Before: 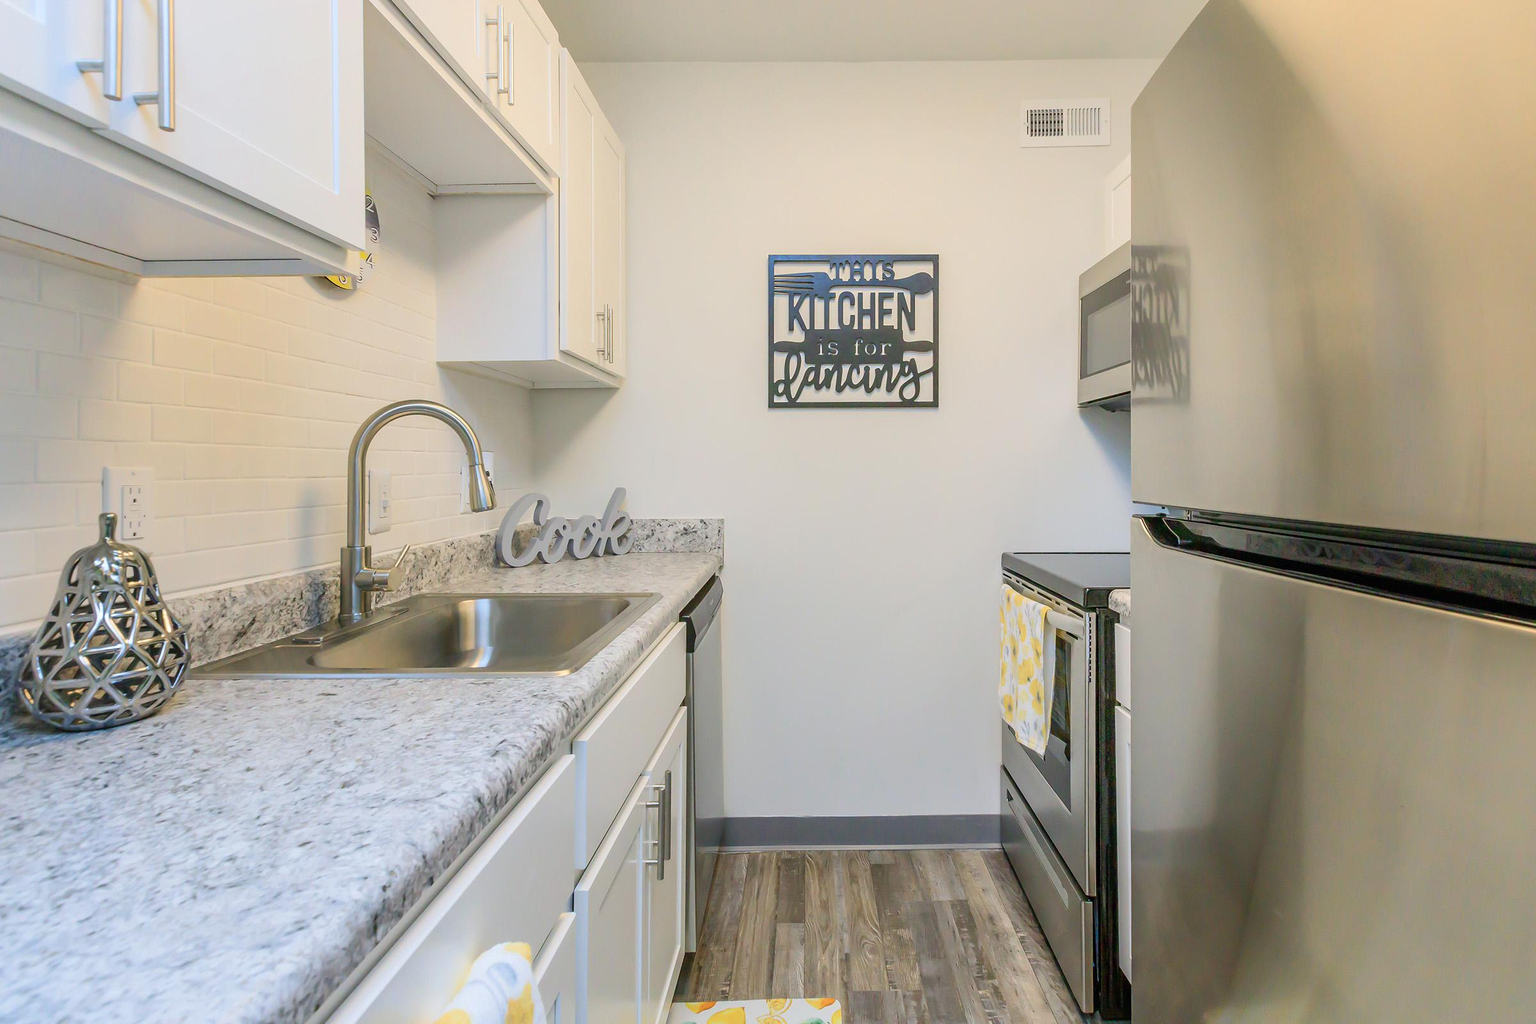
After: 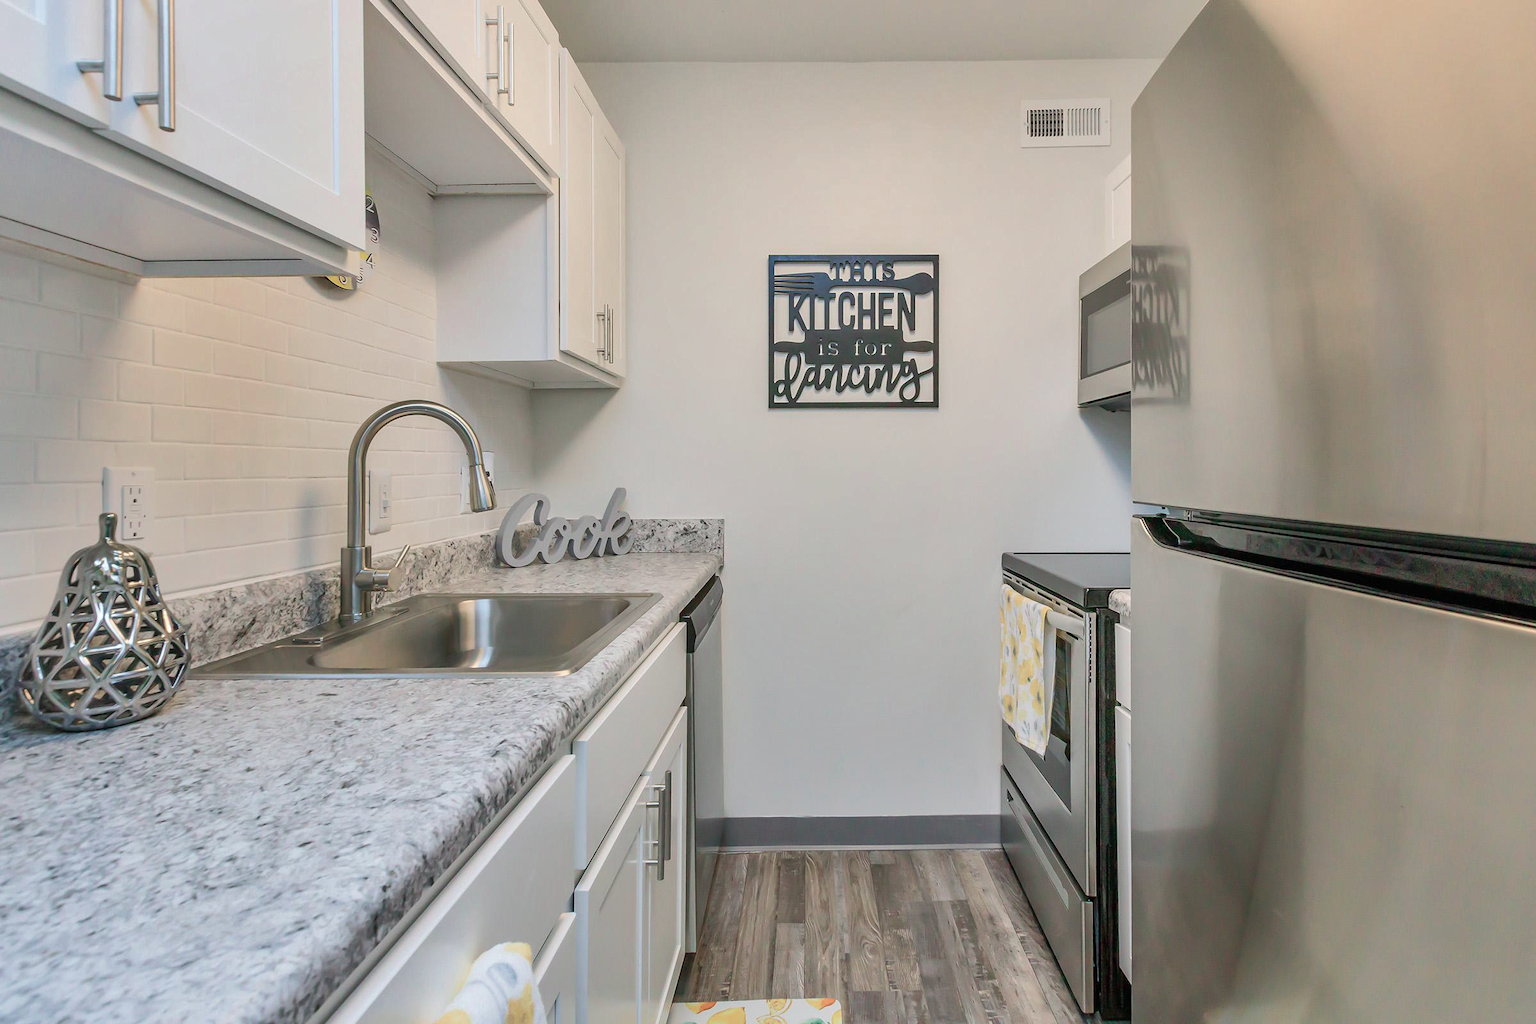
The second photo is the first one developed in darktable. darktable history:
shadows and highlights: soften with gaussian
color contrast: blue-yellow contrast 0.62
